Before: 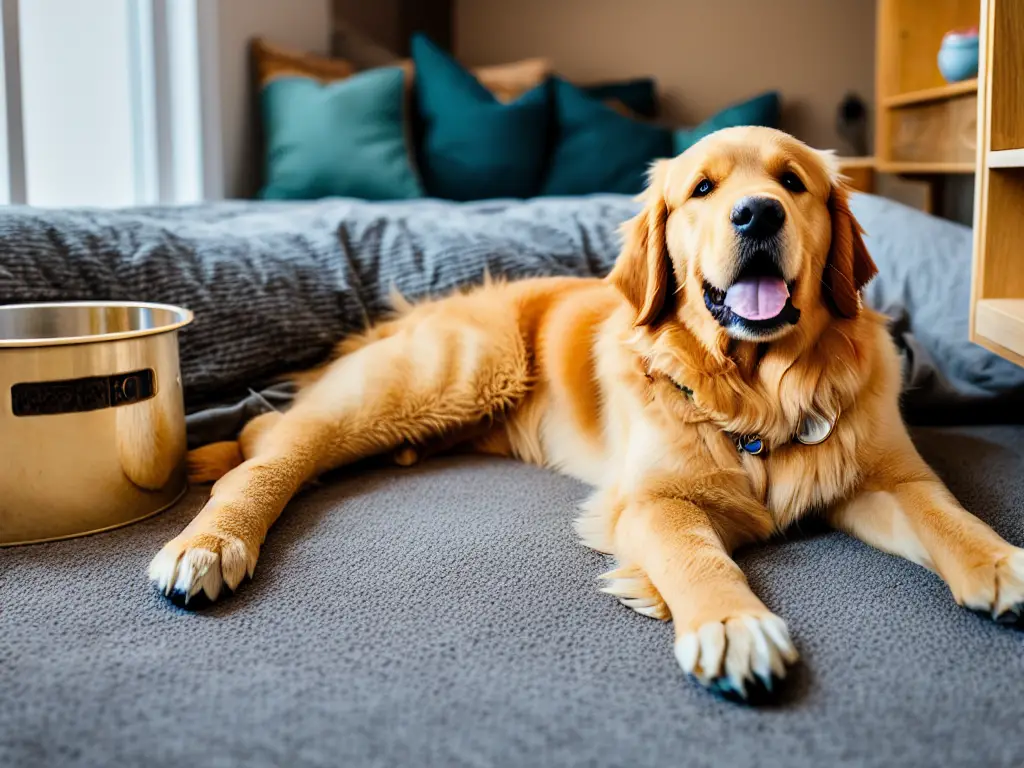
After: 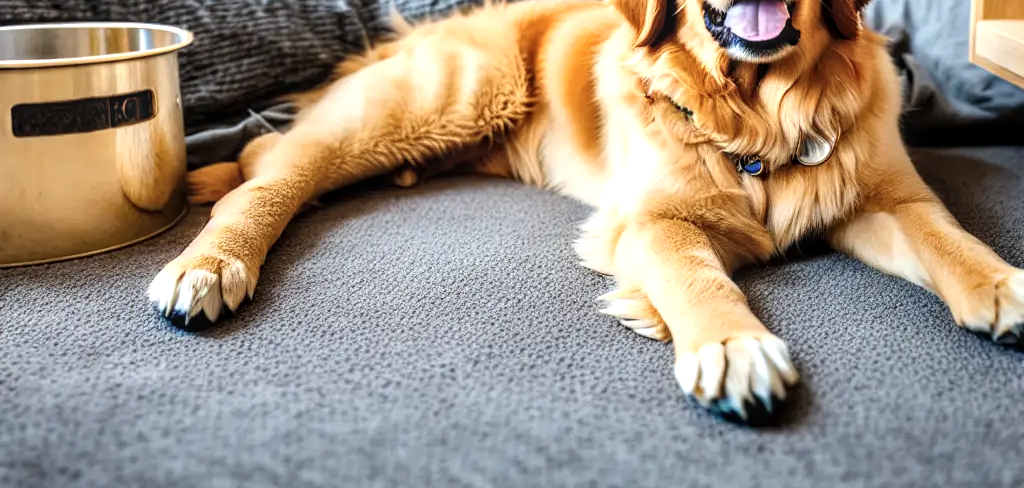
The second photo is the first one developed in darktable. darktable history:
crop and rotate: top 36.435%
local contrast: on, module defaults
exposure: black level correction 0, exposure 0.5 EV, compensate highlight preservation false
tone equalizer: on, module defaults
color correction: saturation 0.85
